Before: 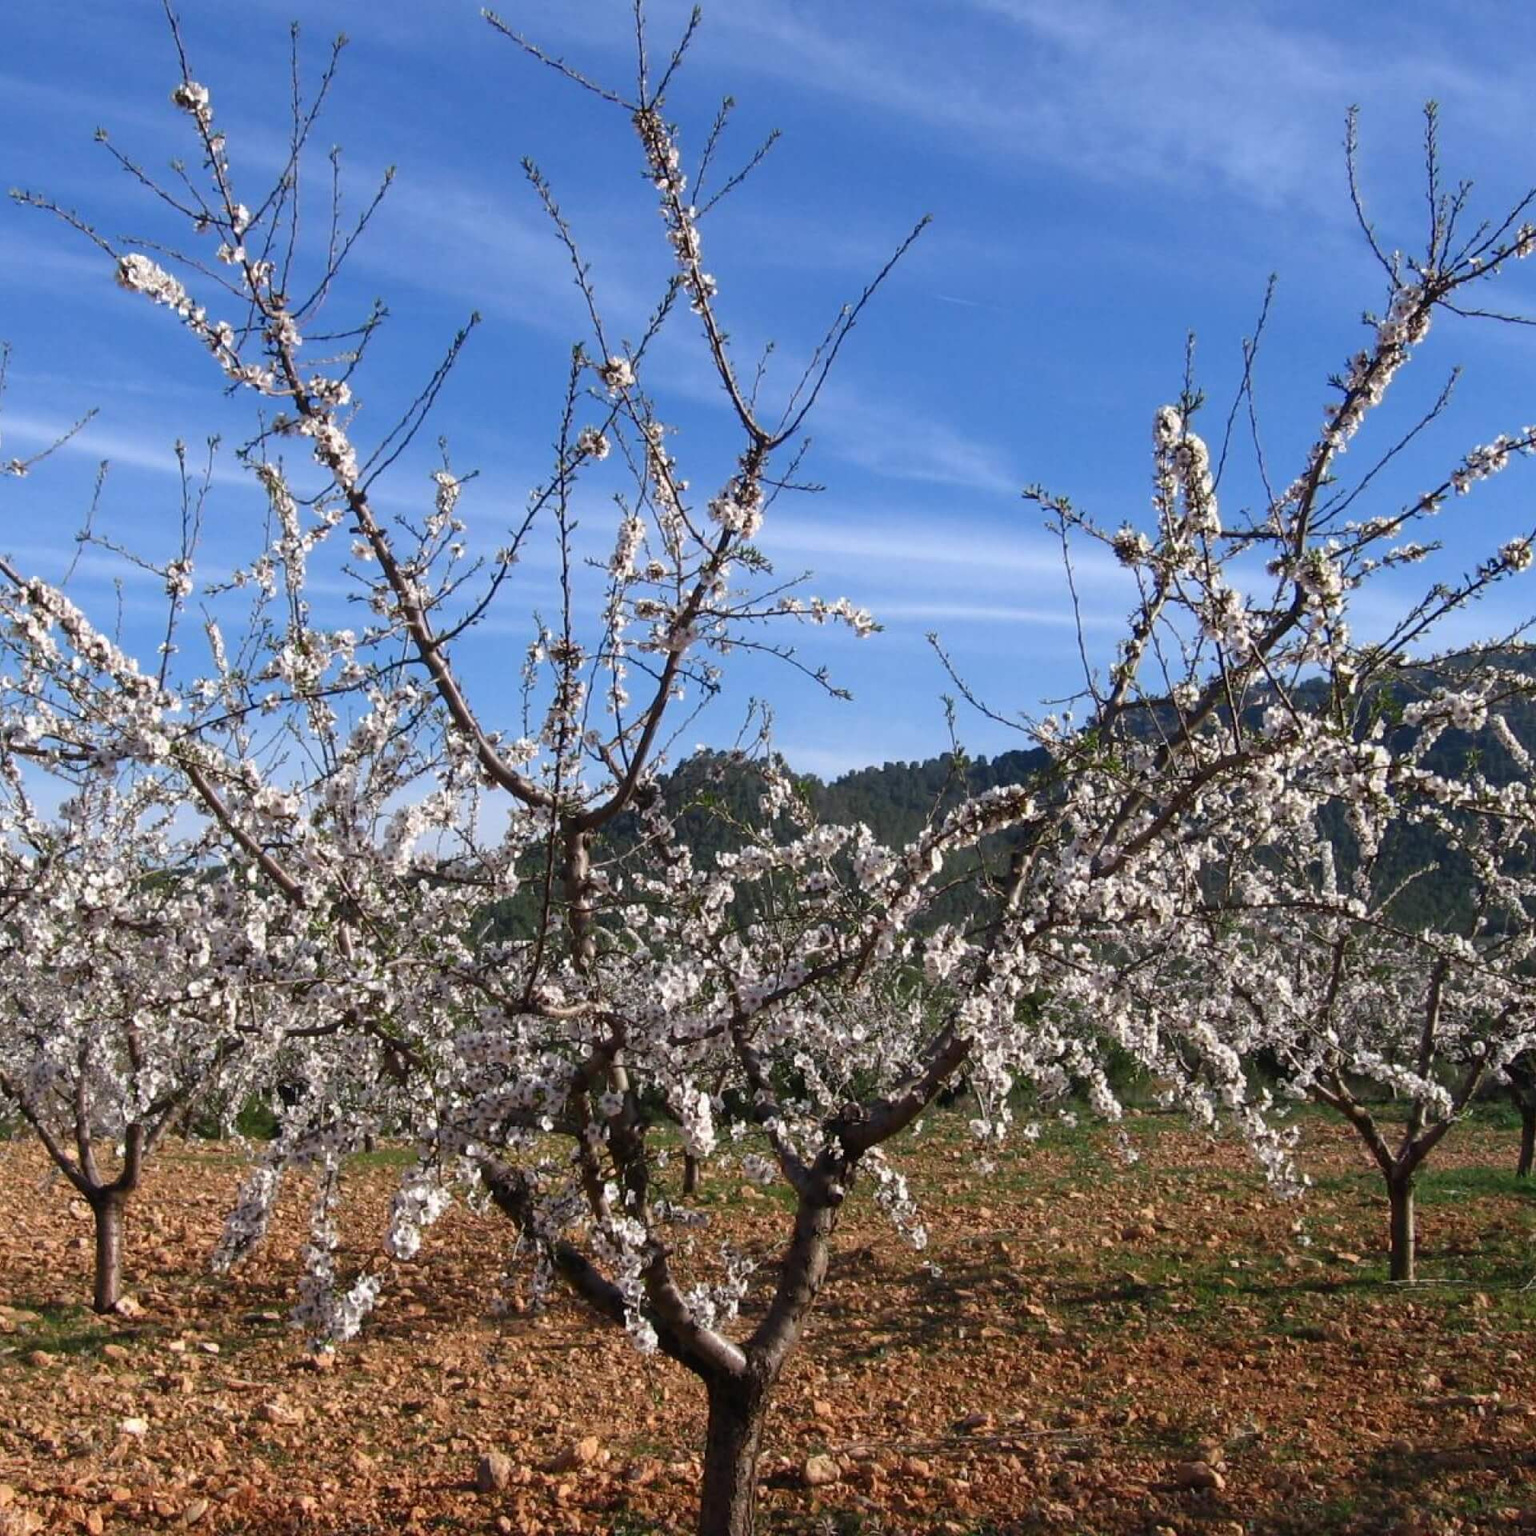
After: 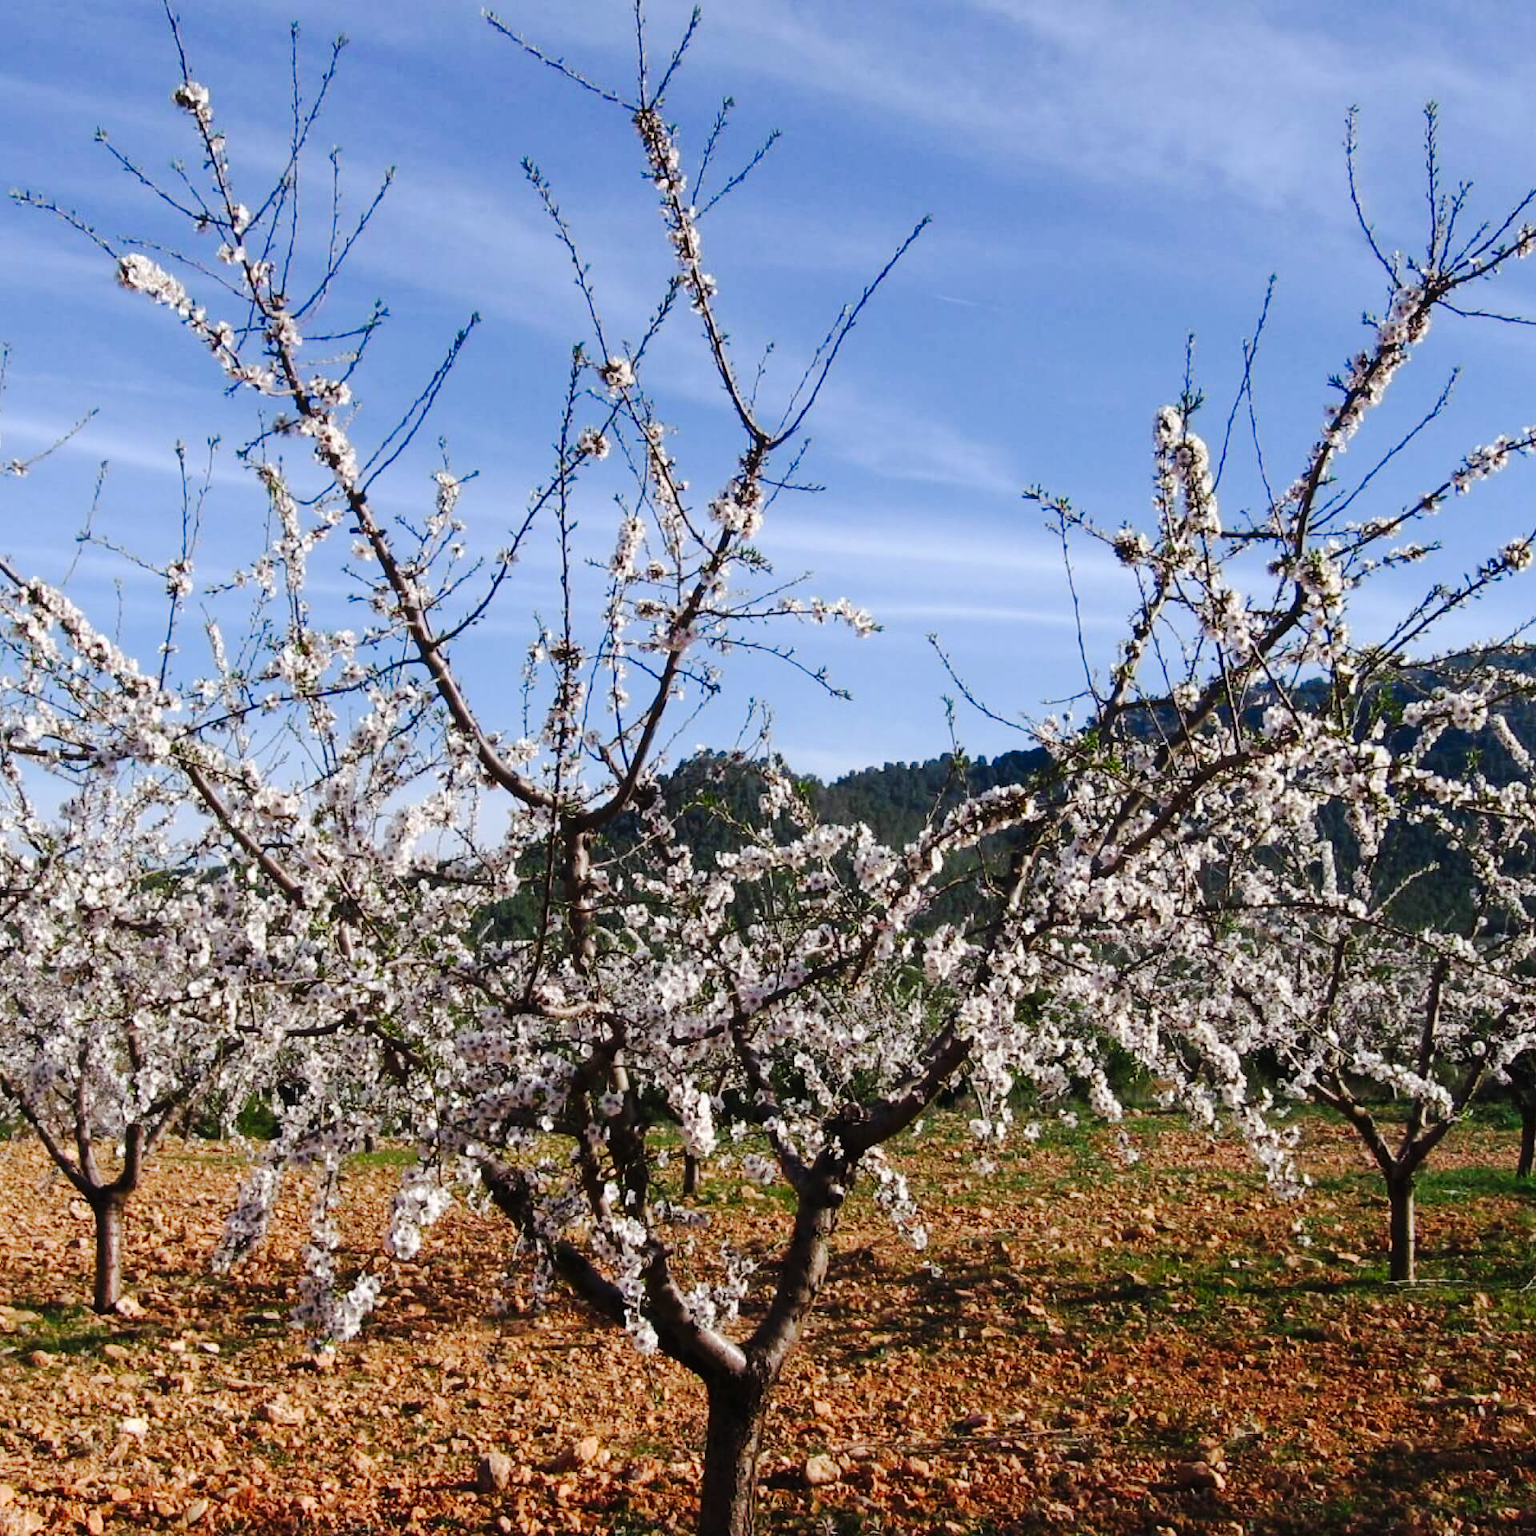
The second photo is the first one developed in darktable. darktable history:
tone curve: curves: ch0 [(0, 0) (0.003, 0.002) (0.011, 0.009) (0.025, 0.018) (0.044, 0.03) (0.069, 0.043) (0.1, 0.057) (0.136, 0.079) (0.177, 0.125) (0.224, 0.178) (0.277, 0.255) (0.335, 0.341) (0.399, 0.443) (0.468, 0.553) (0.543, 0.644) (0.623, 0.718) (0.709, 0.779) (0.801, 0.849) (0.898, 0.929) (1, 1)], preserve colors none
